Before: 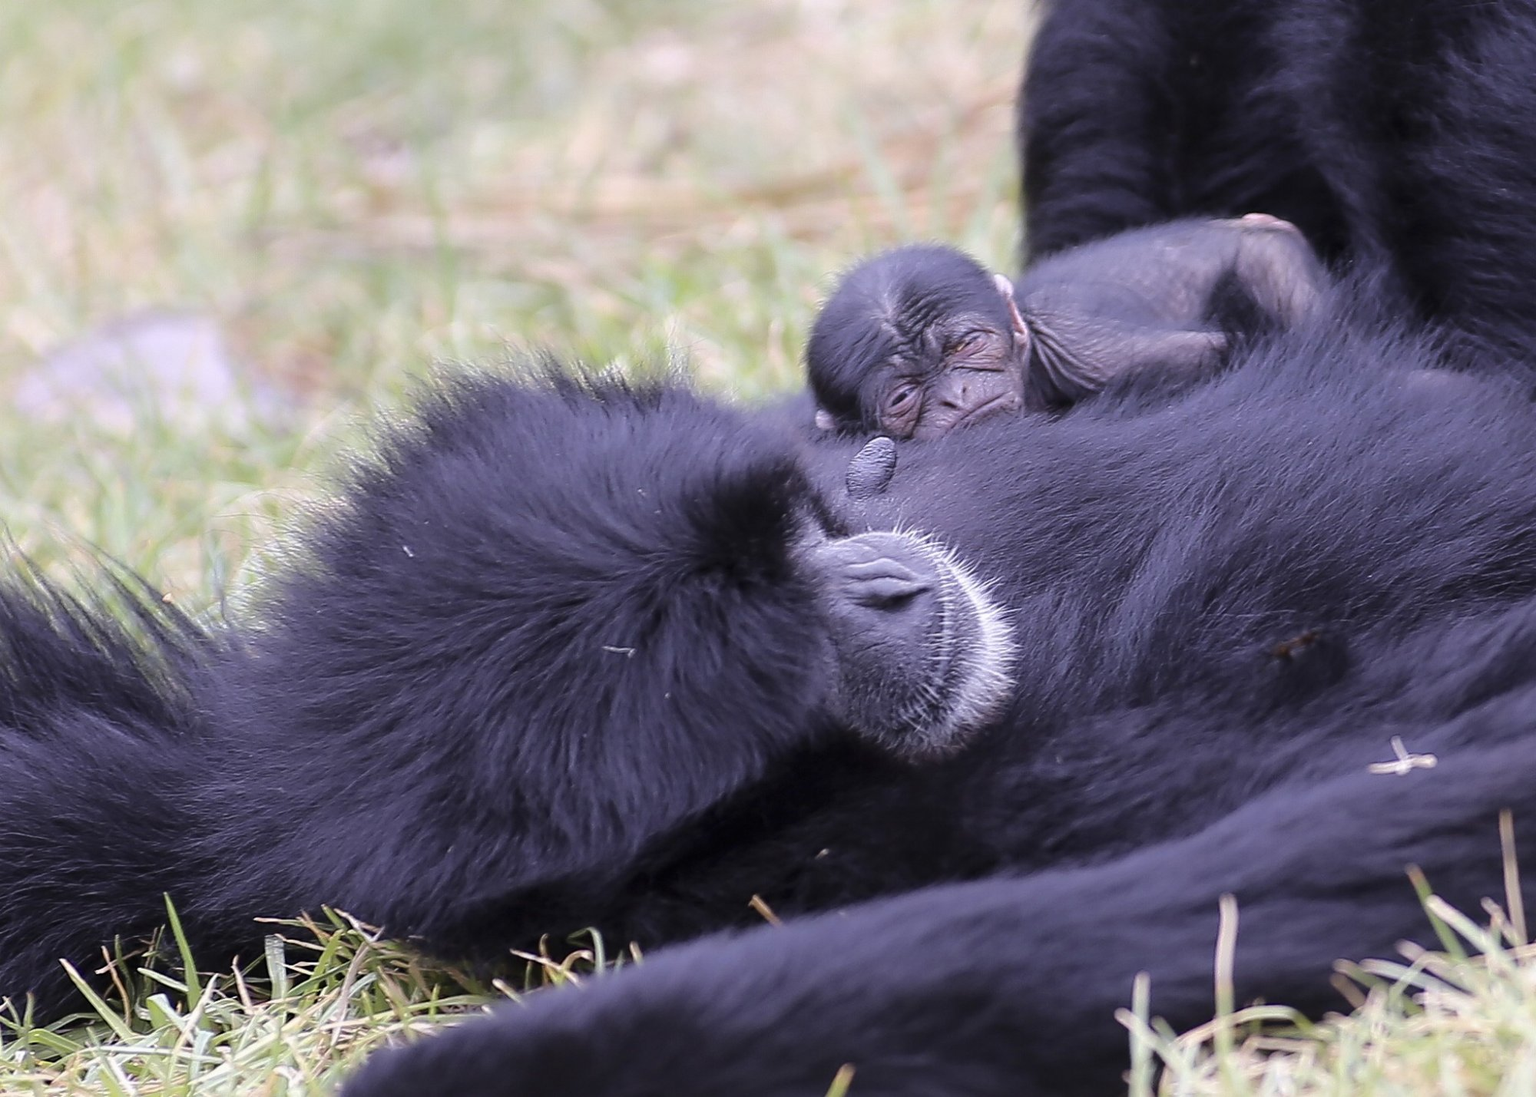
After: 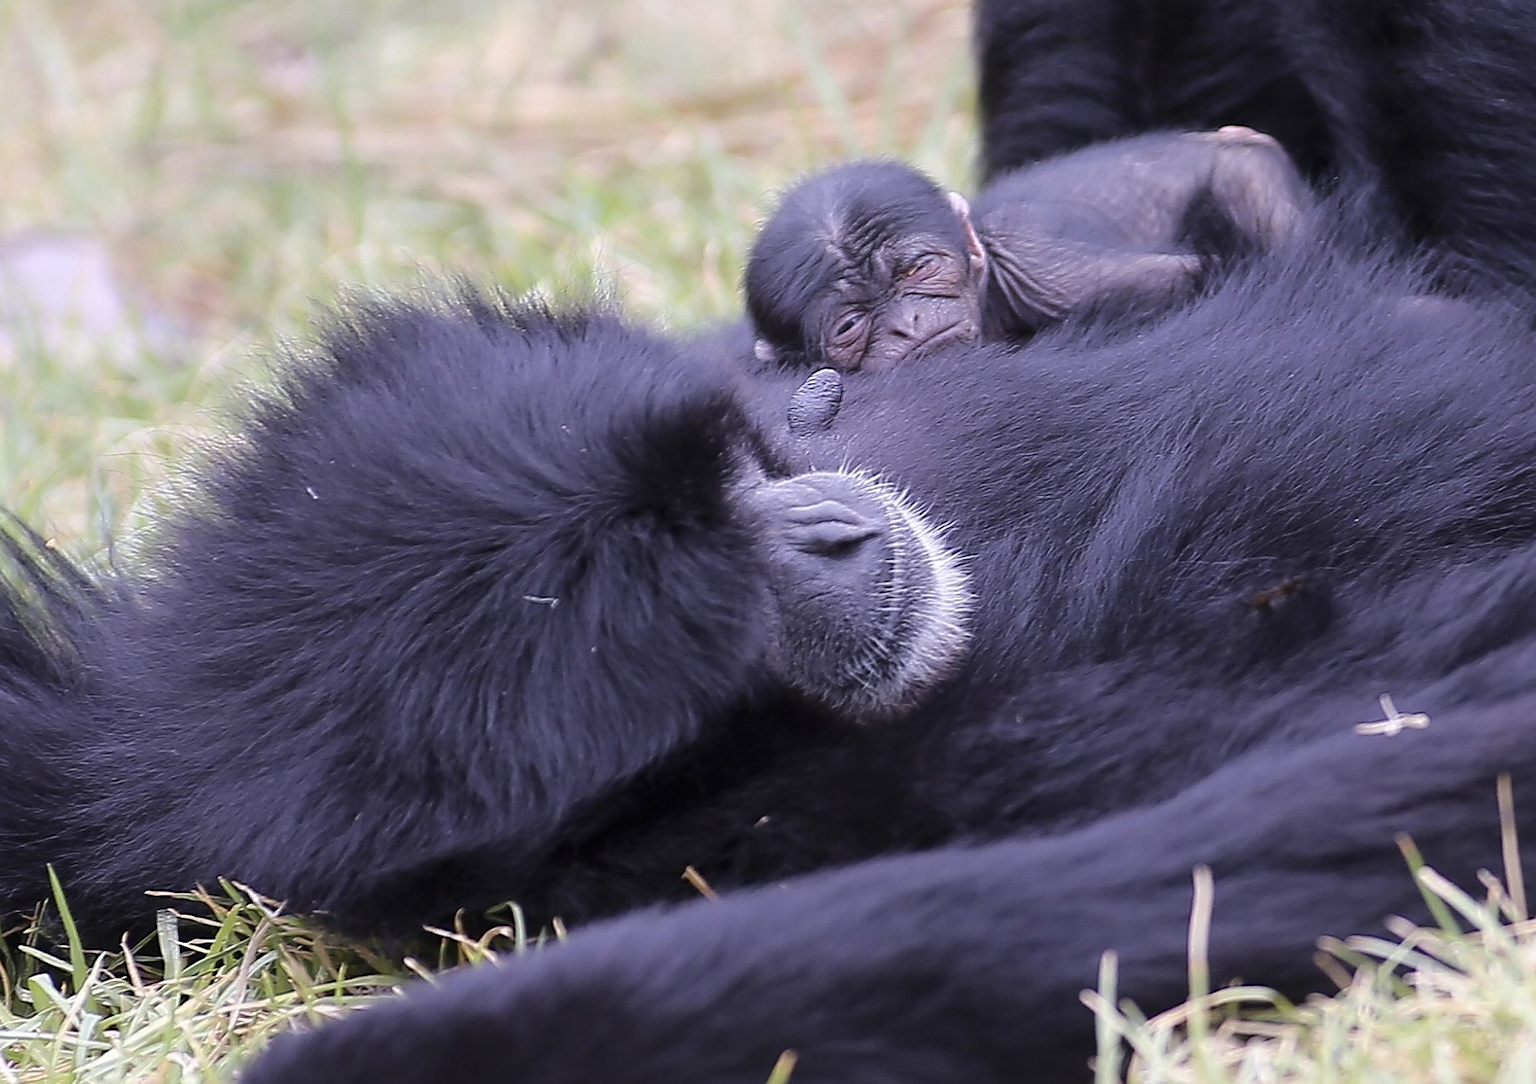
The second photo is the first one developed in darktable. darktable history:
sharpen: radius 1.588, amount 0.365, threshold 1.468
crop and rotate: left 7.861%, top 8.901%
